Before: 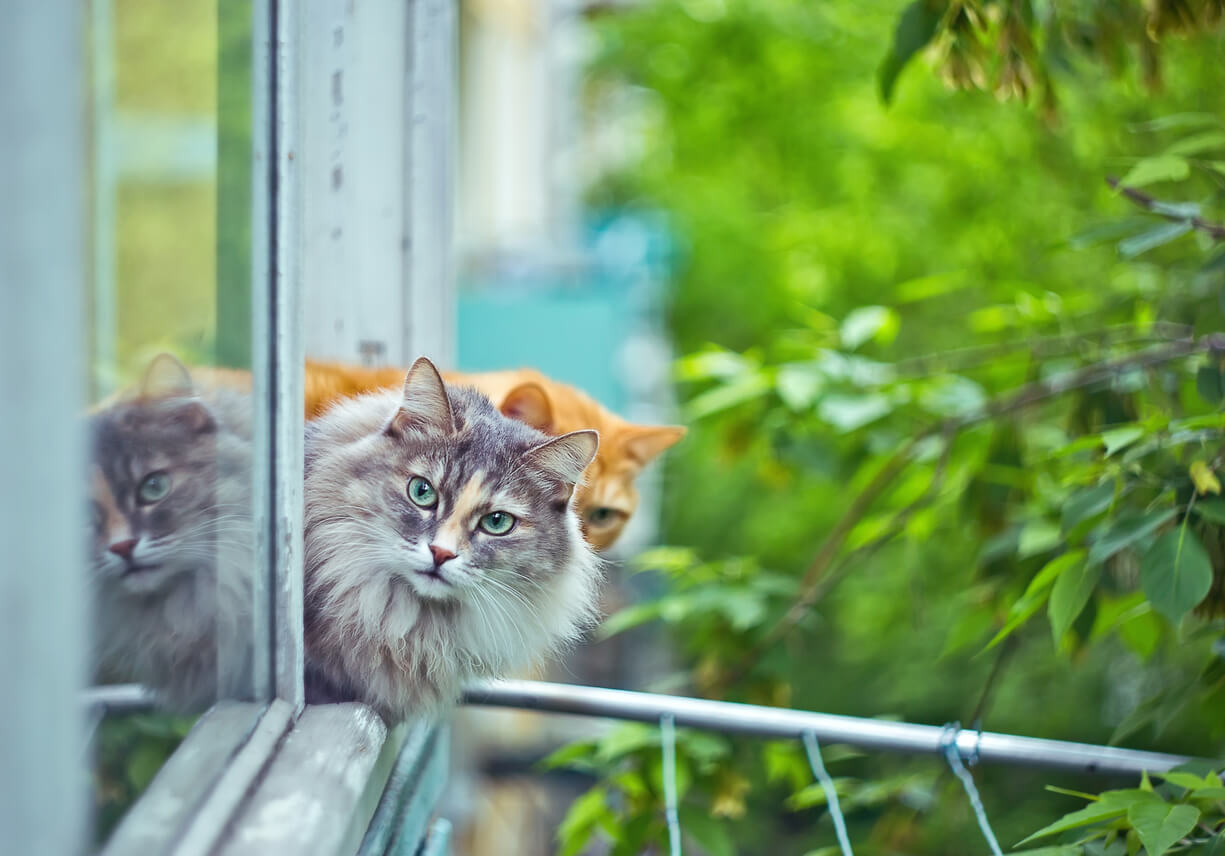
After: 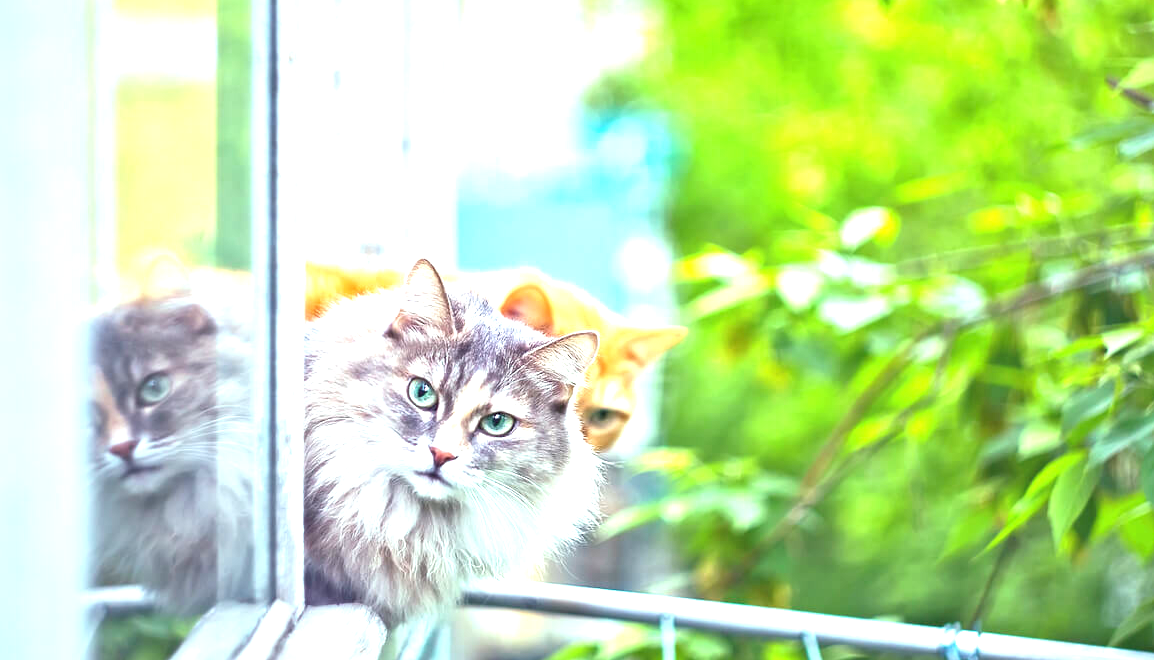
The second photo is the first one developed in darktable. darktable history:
exposure: black level correction 0, exposure 1.45 EV, compensate exposure bias true, compensate highlight preservation false
crop and rotate: angle 0.03°, top 11.643%, right 5.651%, bottom 11.189%
